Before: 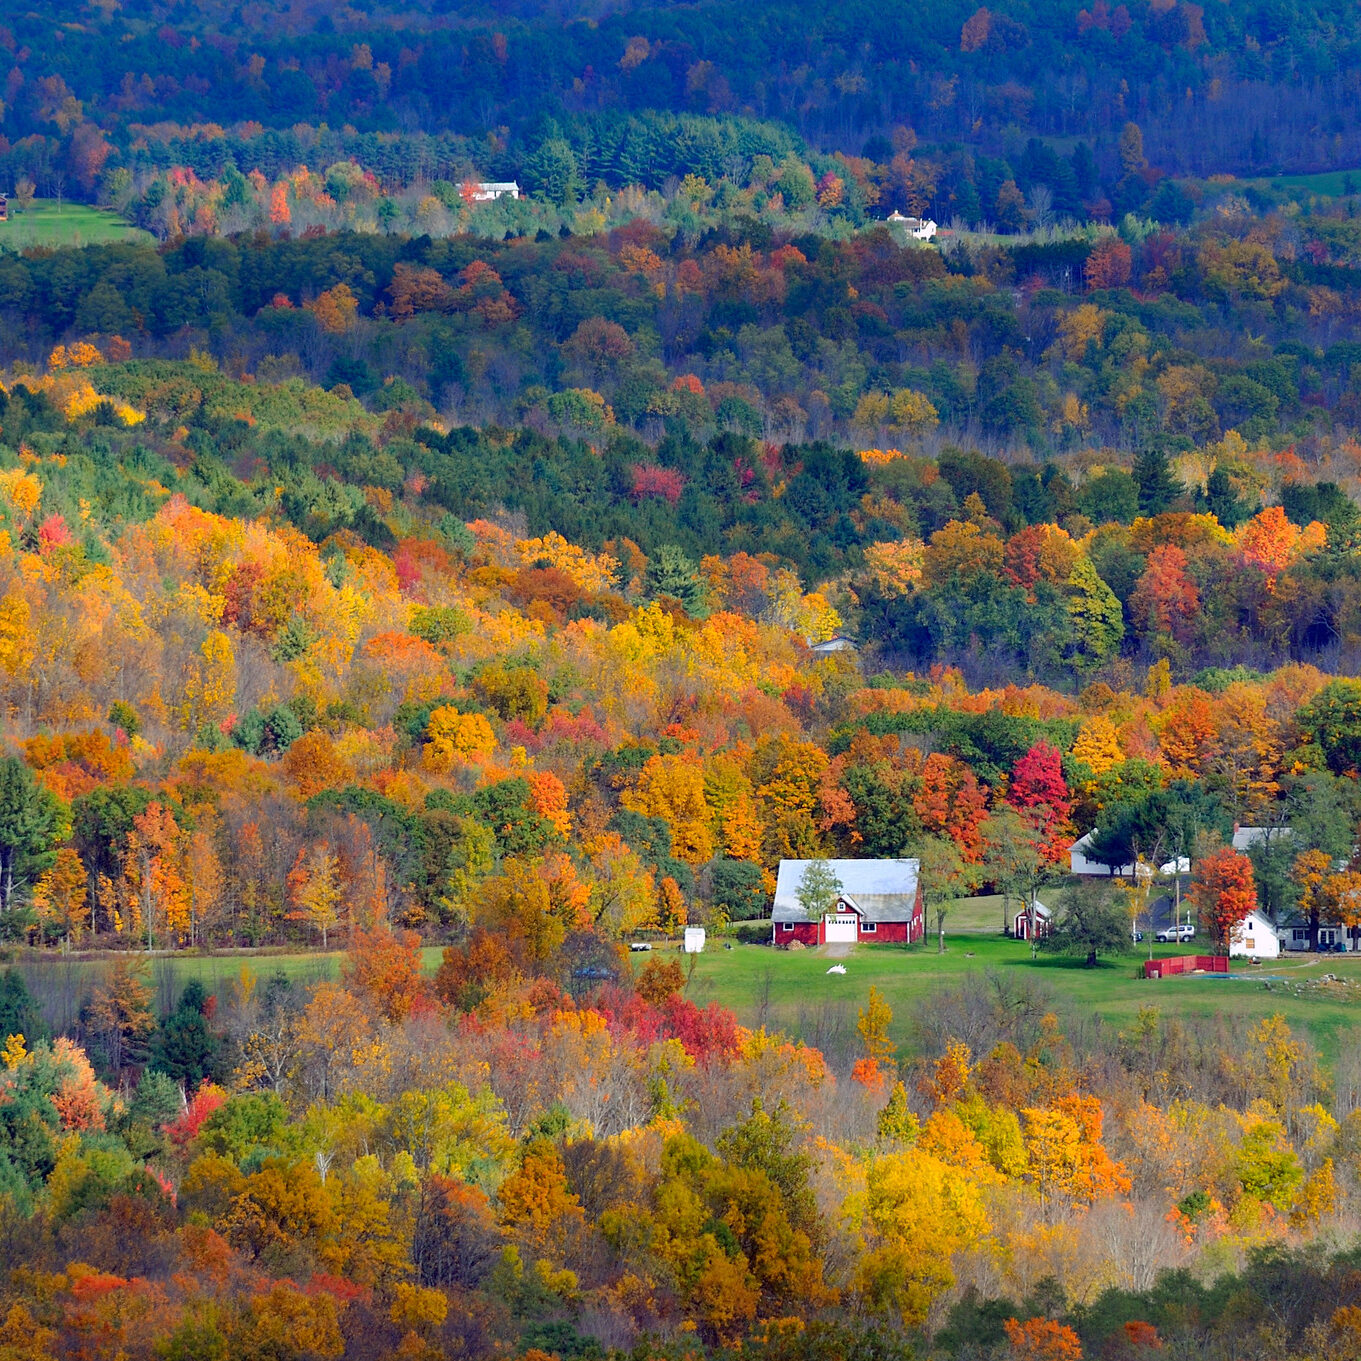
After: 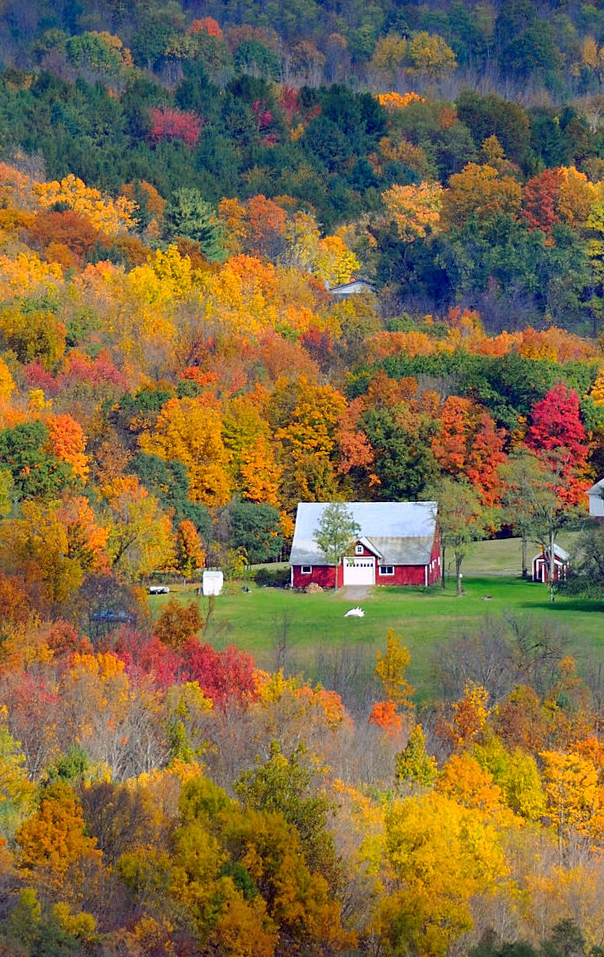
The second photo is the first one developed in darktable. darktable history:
crop: left 35.432%, top 26.233%, right 20.145%, bottom 3.432%
white balance: emerald 1
